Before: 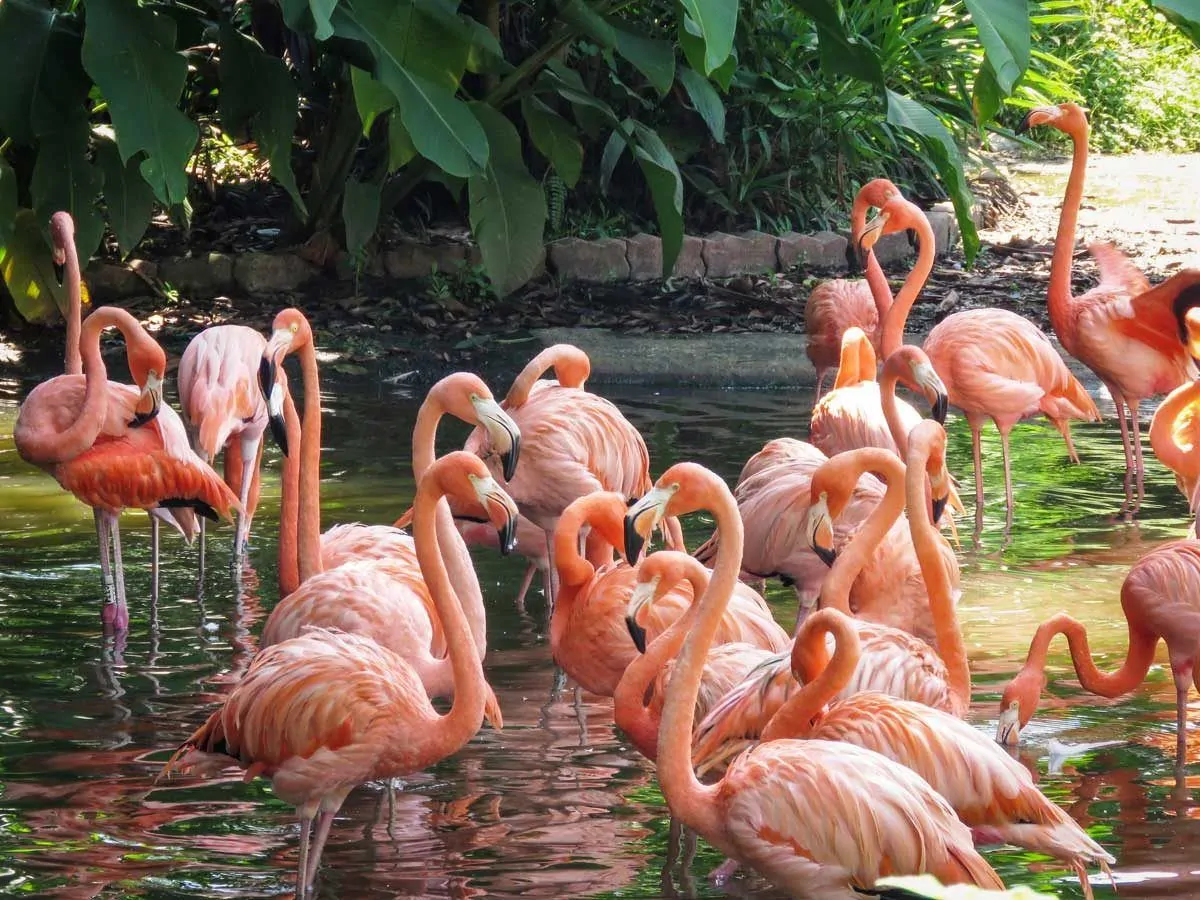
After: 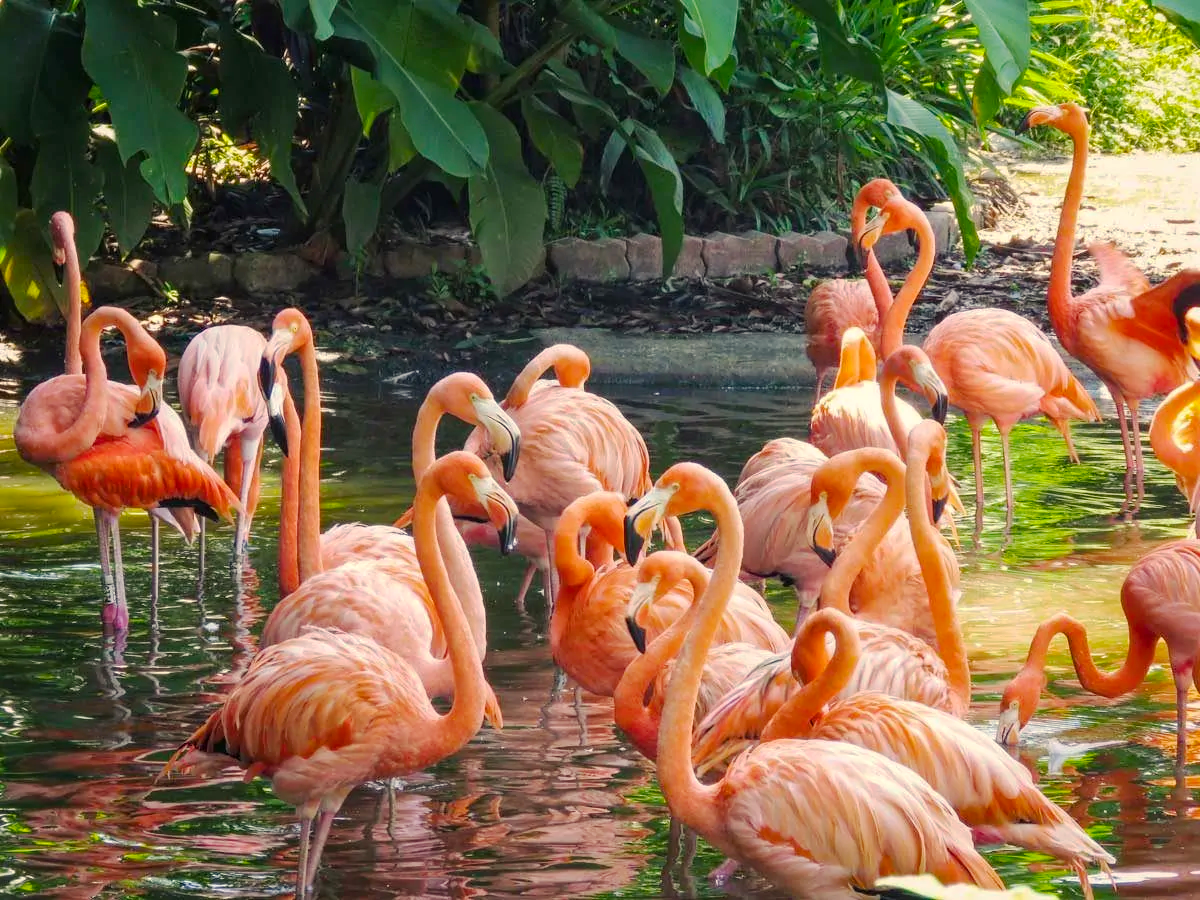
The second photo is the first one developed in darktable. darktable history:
base curve: curves: ch0 [(0, 0) (0.262, 0.32) (0.722, 0.705) (1, 1)], preserve colors none
color balance rgb: highlights gain › chroma 3.067%, highlights gain › hue 78.63°, perceptual saturation grading › global saturation 25.685%, global vibrance 9.23%
